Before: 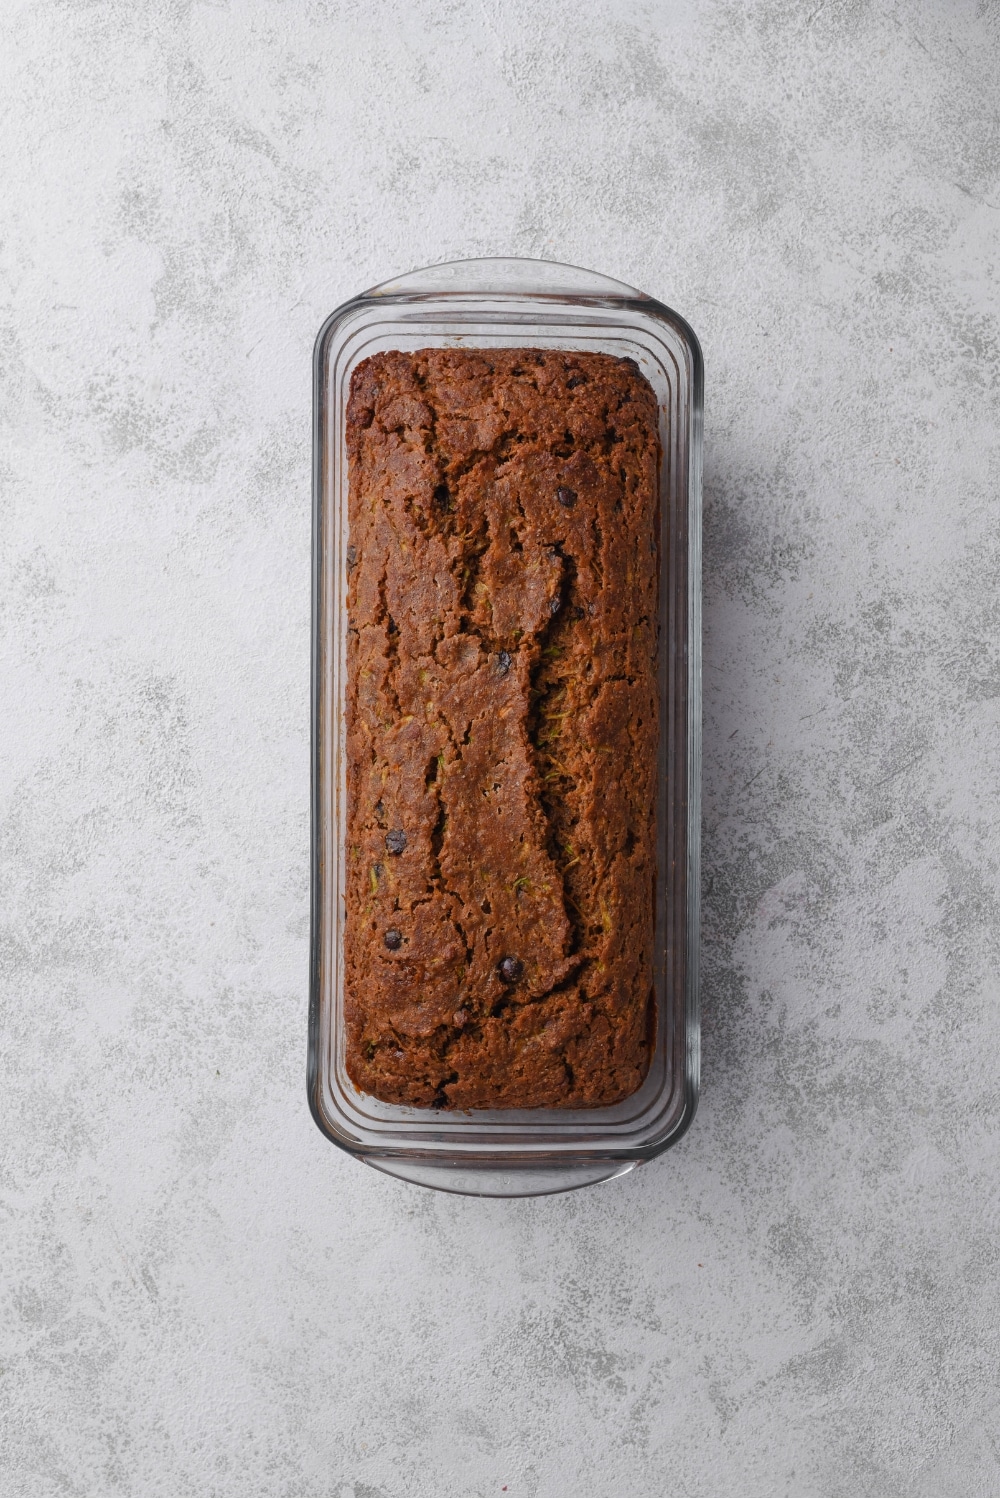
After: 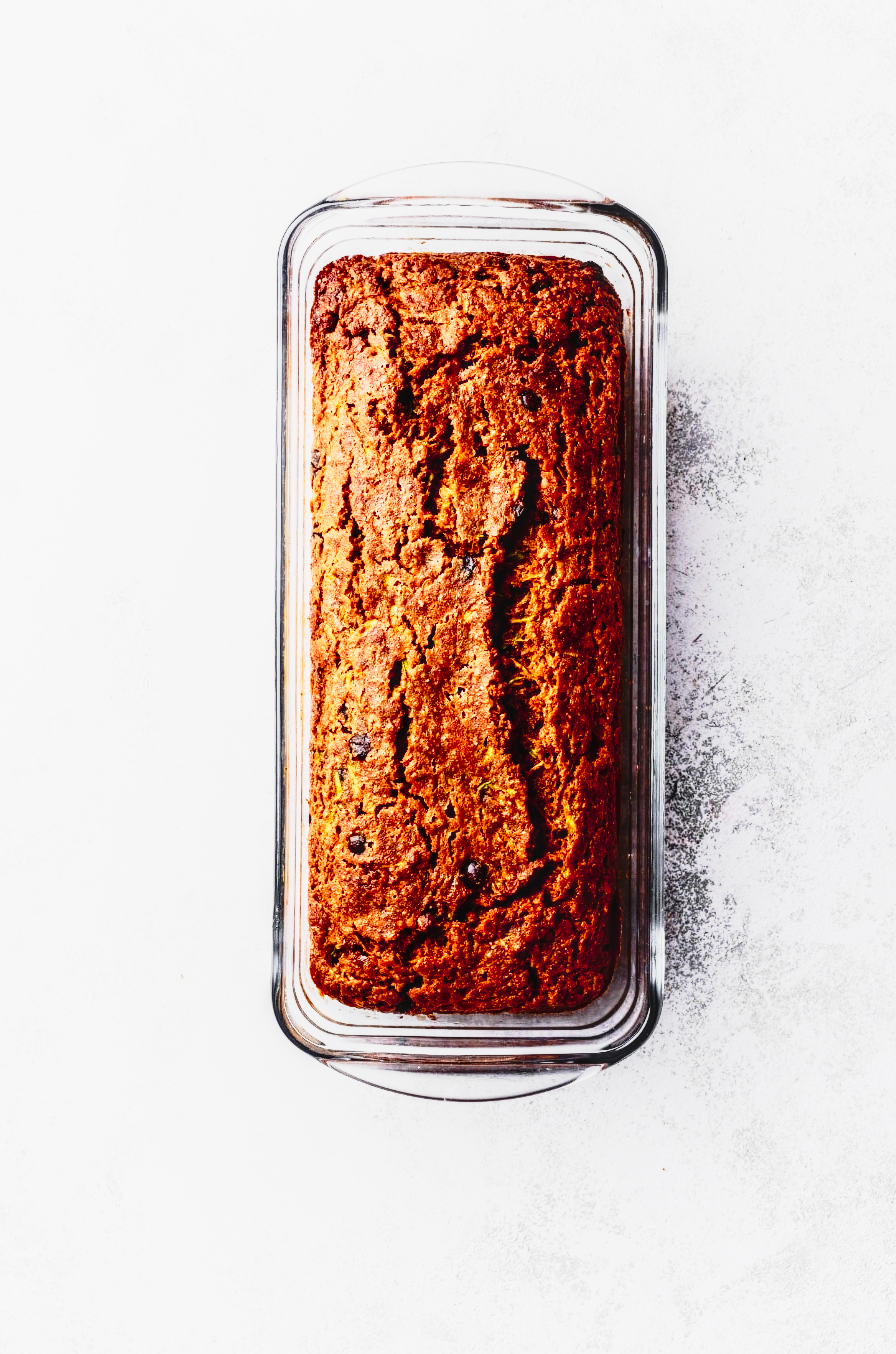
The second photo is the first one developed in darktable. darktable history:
base curve: curves: ch0 [(0, 0) (0.007, 0.004) (0.027, 0.03) (0.046, 0.07) (0.207, 0.54) (0.442, 0.872) (0.673, 0.972) (1, 1)], preserve colors none
crop: left 3.692%, top 6.454%, right 6.651%, bottom 3.245%
tone curve: curves: ch0 [(0, 0.009) (0.105, 0.08) (0.195, 0.18) (0.283, 0.316) (0.384, 0.434) (0.485, 0.531) (0.638, 0.69) (0.81, 0.872) (1, 0.977)]; ch1 [(0, 0) (0.161, 0.092) (0.35, 0.33) (0.379, 0.401) (0.456, 0.469) (0.502, 0.5) (0.525, 0.514) (0.586, 0.617) (0.635, 0.655) (1, 1)]; ch2 [(0, 0) (0.371, 0.362) (0.437, 0.437) (0.48, 0.49) (0.53, 0.515) (0.56, 0.571) (0.622, 0.606) (1, 1)], preserve colors none
contrast brightness saturation: contrast 0.319, brightness -0.082, saturation 0.17
local contrast: on, module defaults
